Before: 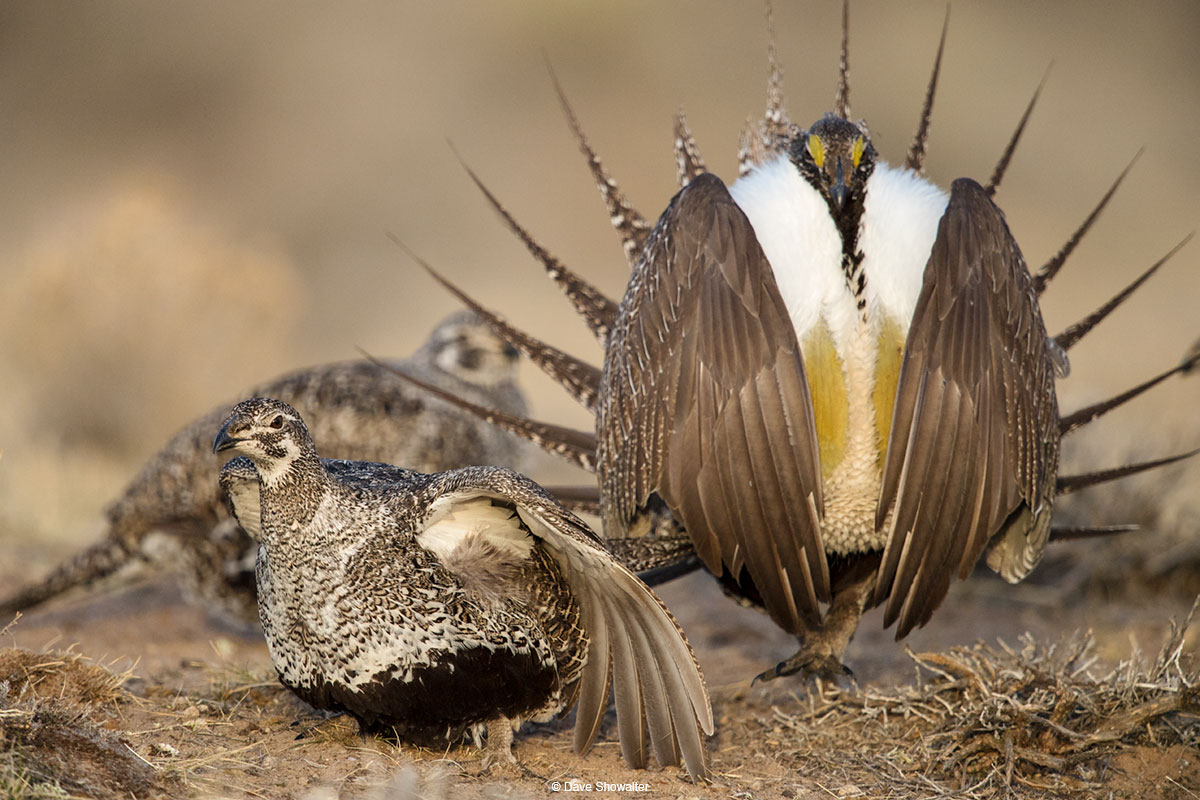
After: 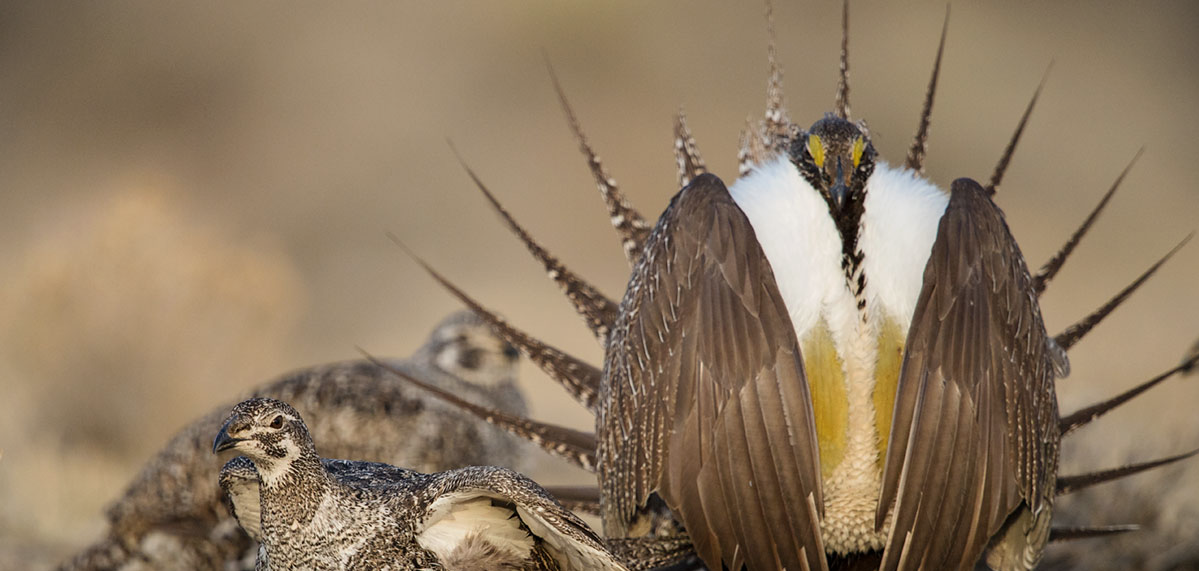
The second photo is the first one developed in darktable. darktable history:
exposure: exposure -0.177 EV, compensate highlight preservation false
vignetting: fall-off start 100%, brightness -0.282, width/height ratio 1.31
crop: bottom 28.576%
